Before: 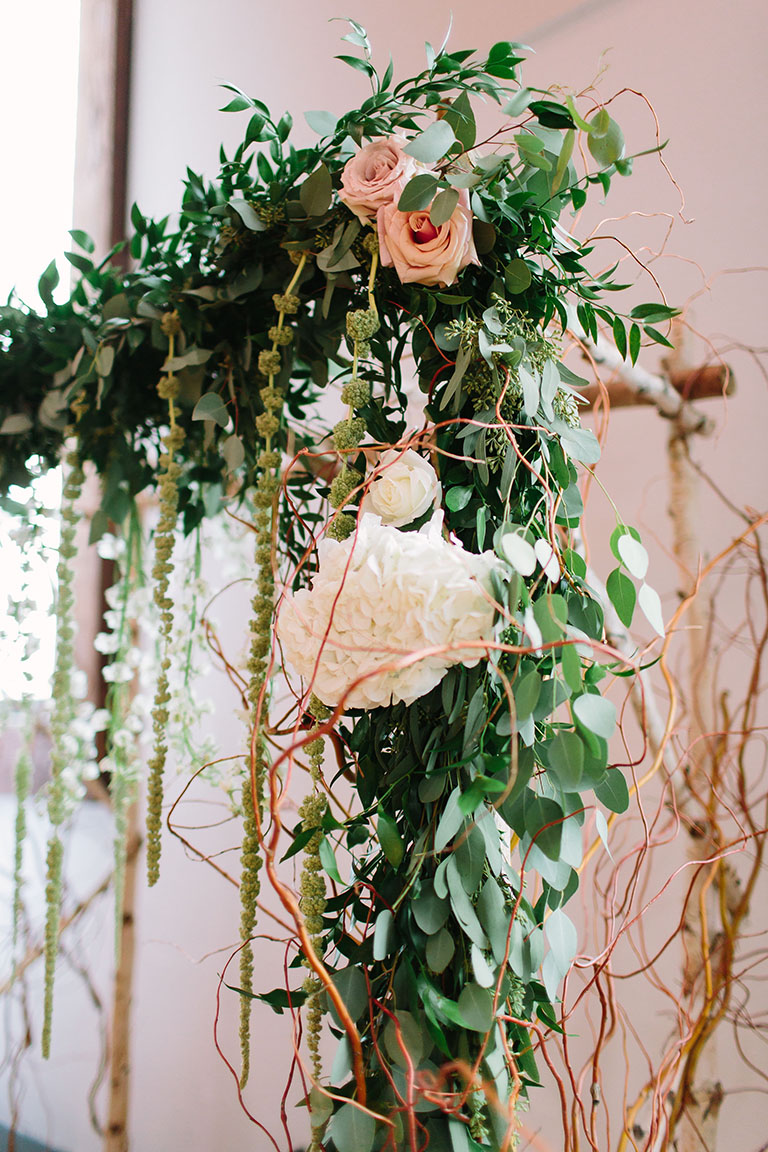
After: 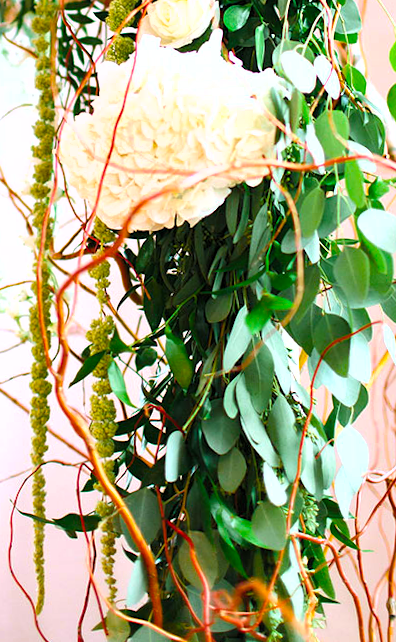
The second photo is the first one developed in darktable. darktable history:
exposure: exposure 0.722 EV, compensate highlight preservation false
white balance: red 0.982, blue 1.018
tone equalizer: on, module defaults
rotate and perspective: rotation -1.75°, automatic cropping off
color balance rgb: linear chroma grading › global chroma 10%, perceptual saturation grading › global saturation 30%, global vibrance 10%
levels: levels [0.026, 0.507, 0.987]
shadows and highlights: radius 125.46, shadows 21.19, highlights -21.19, low approximation 0.01
crop: left 29.672%, top 41.786%, right 20.851%, bottom 3.487%
